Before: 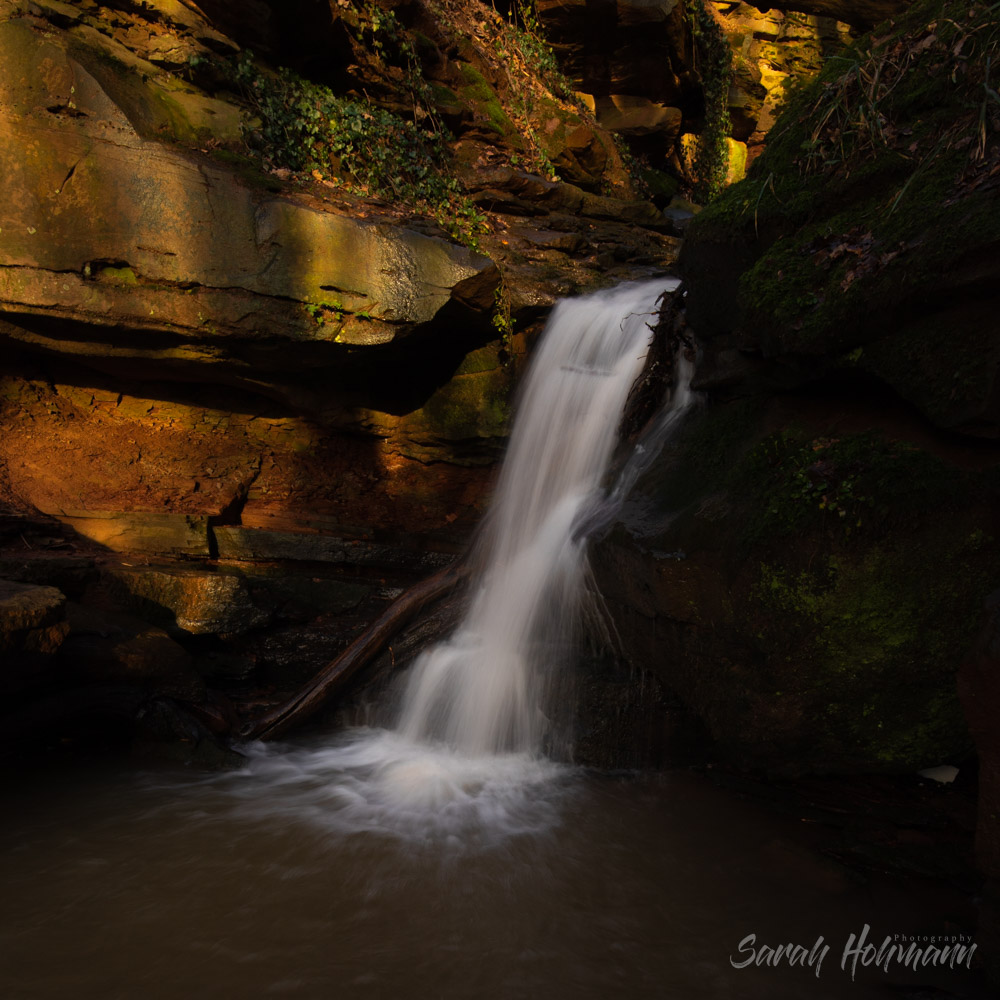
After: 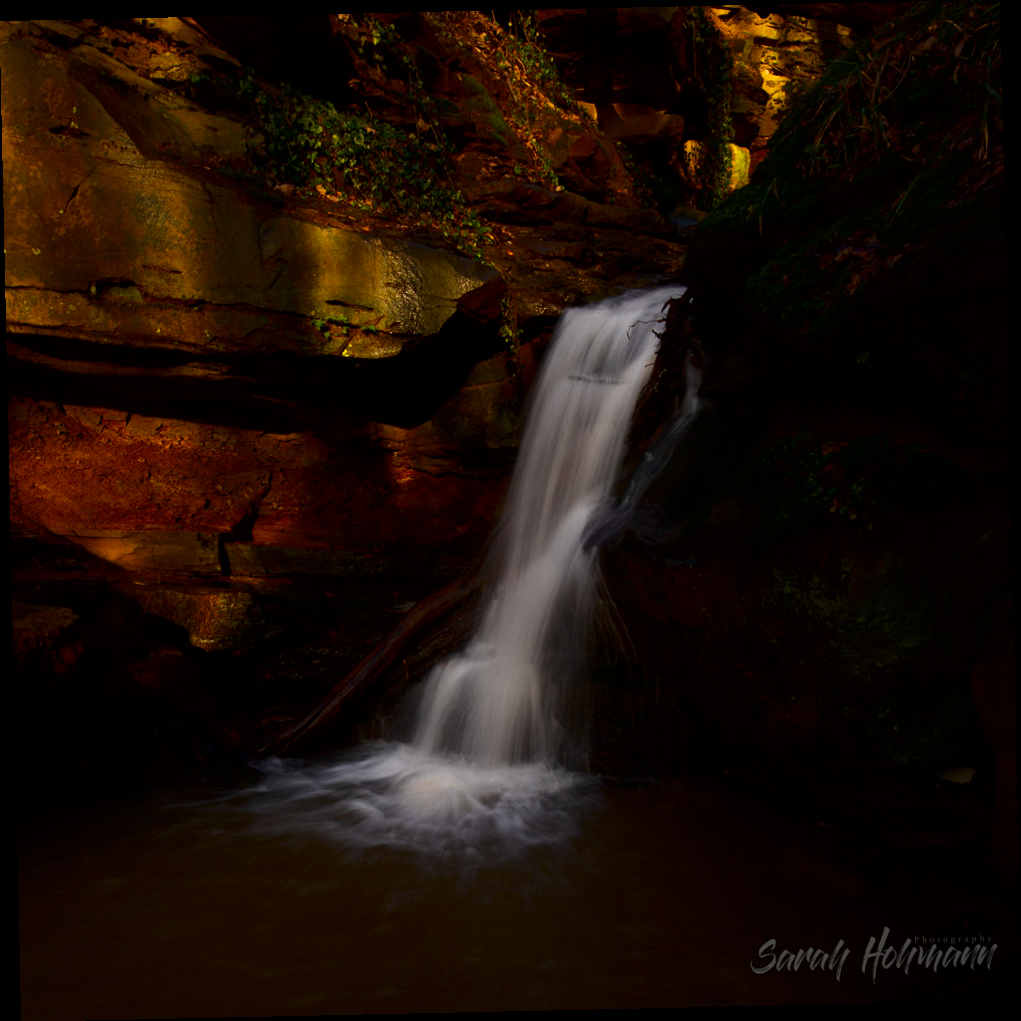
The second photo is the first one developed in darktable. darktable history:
contrast equalizer: octaves 7, y [[0.6 ×6], [0.55 ×6], [0 ×6], [0 ×6], [0 ×6]], mix 0.15
contrast brightness saturation: contrast 0.1, brightness -0.26, saturation 0.14
rotate and perspective: rotation -1.24°, automatic cropping off
